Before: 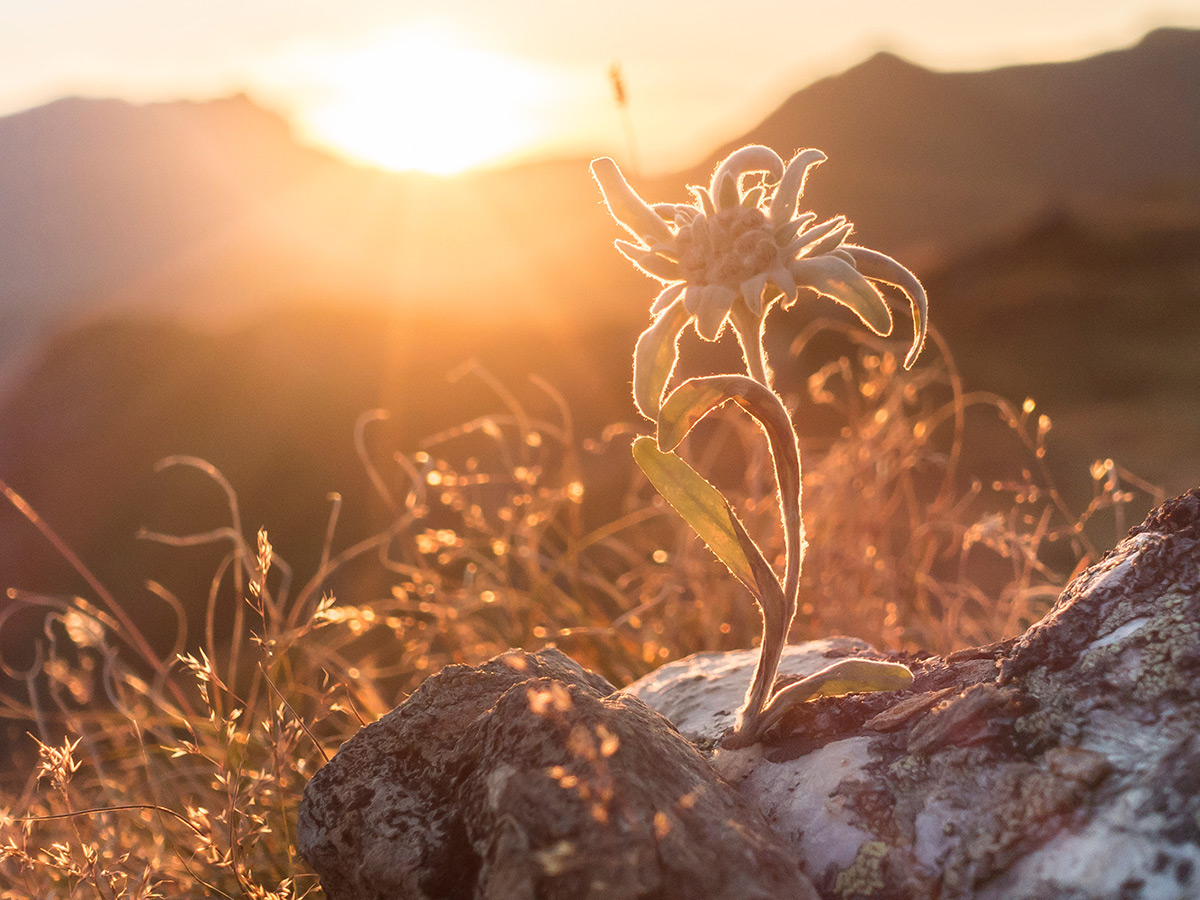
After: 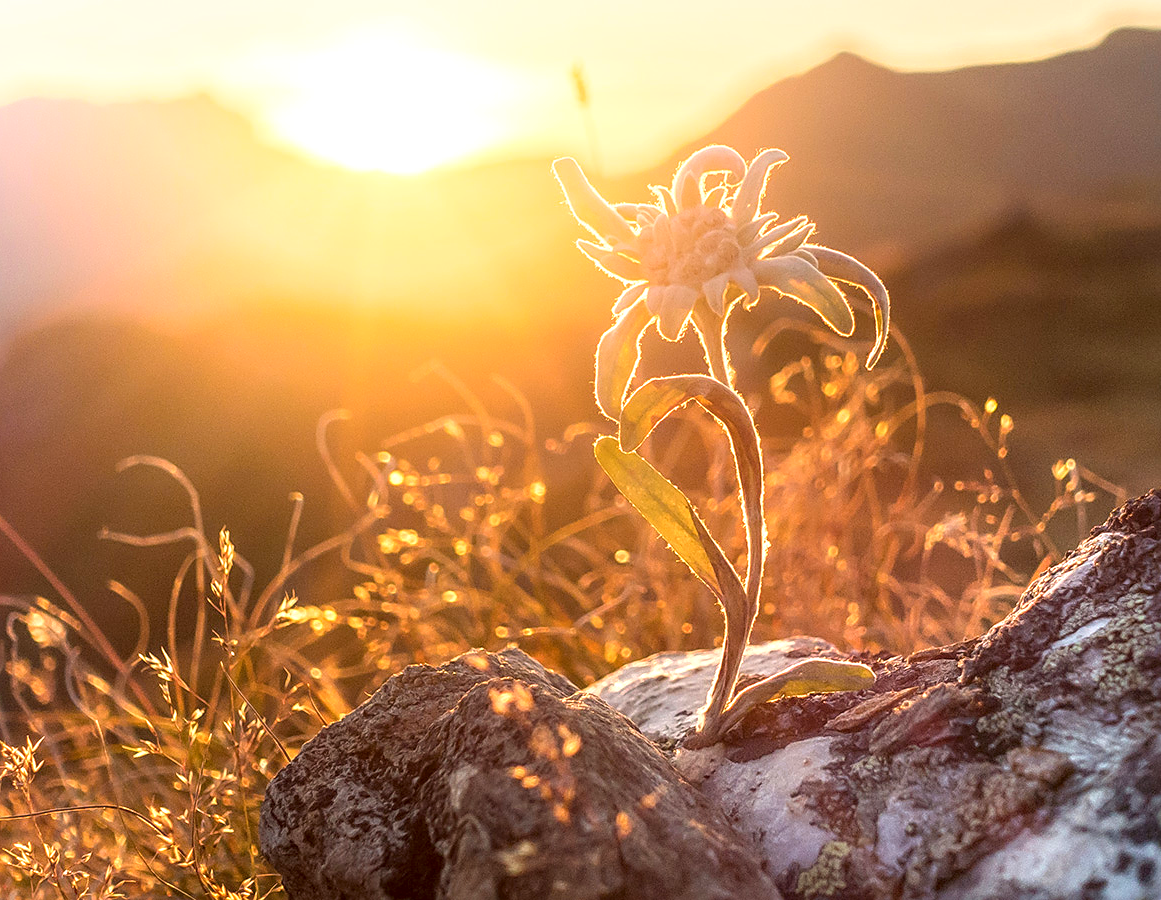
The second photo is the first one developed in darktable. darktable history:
sharpen: on, module defaults
bloom: size 40%
crop and rotate: left 3.238%
local contrast: highlights 60%, shadows 60%, detail 160%
color balance rgb: perceptual saturation grading › global saturation 20%, global vibrance 20%
shadows and highlights: radius 93.07, shadows -14.46, white point adjustment 0.23, highlights 31.48, compress 48.23%, highlights color adjustment 52.79%, soften with gaussian
